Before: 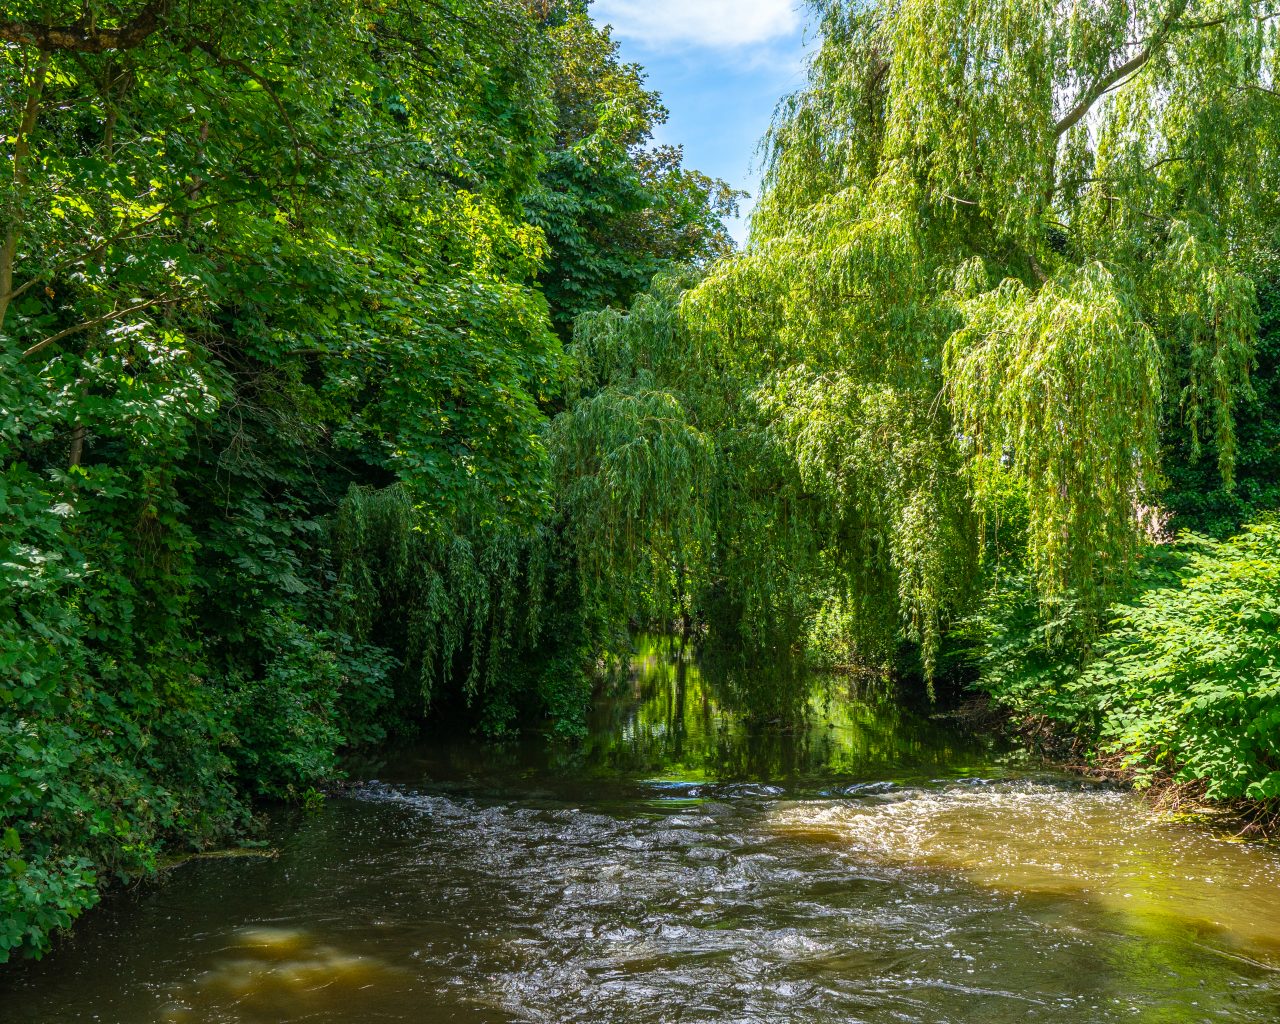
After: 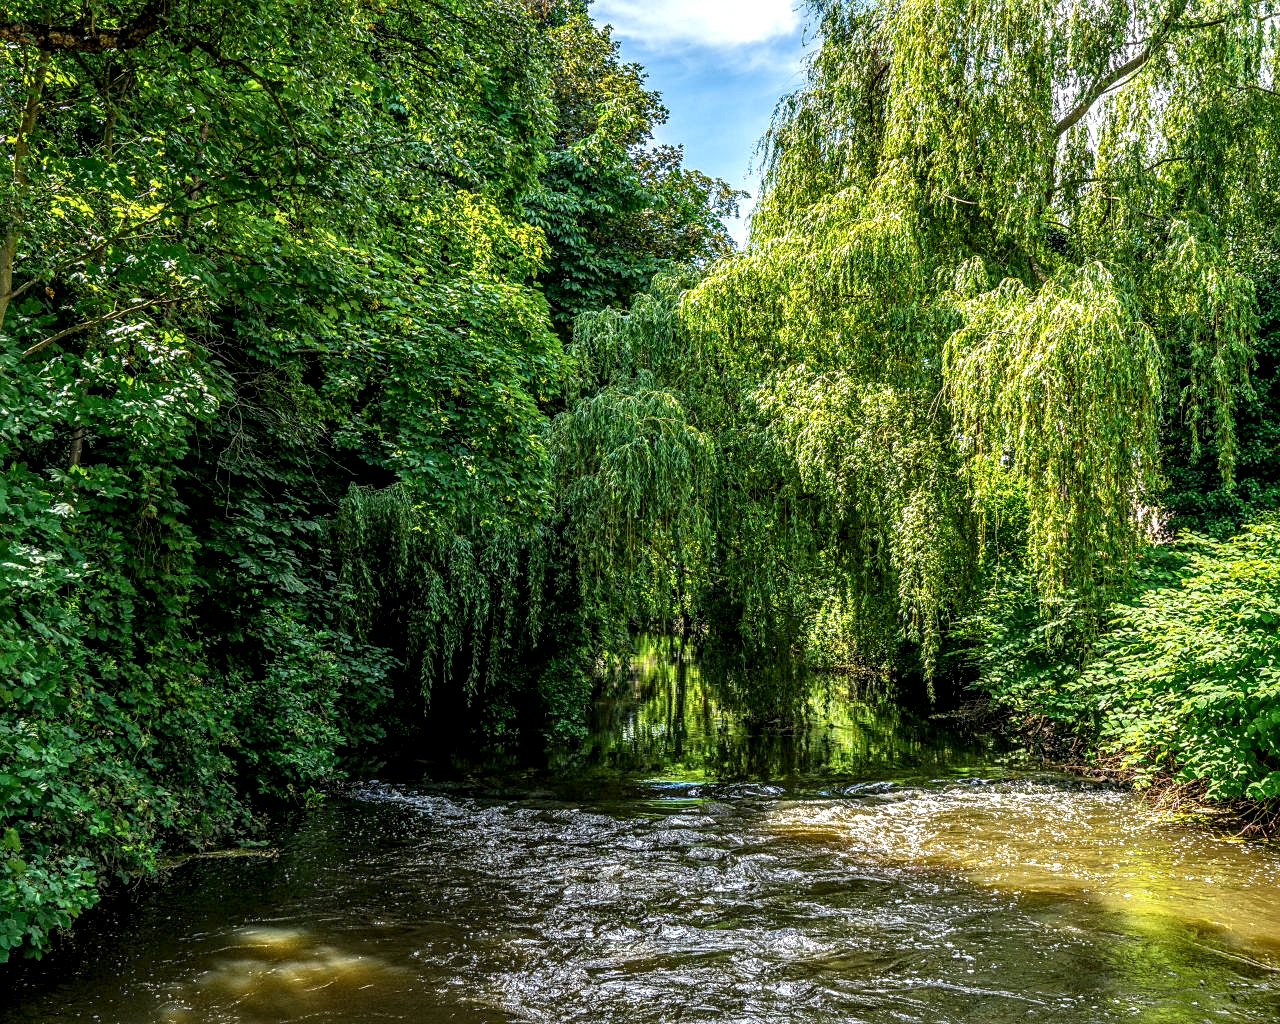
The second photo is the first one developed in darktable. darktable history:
exposure: exposure -0.045 EV, compensate highlight preservation false
sharpen: on, module defaults
local contrast: highlights 13%, shadows 36%, detail 184%, midtone range 0.464
levels: mode automatic, levels [0.101, 0.578, 0.953]
